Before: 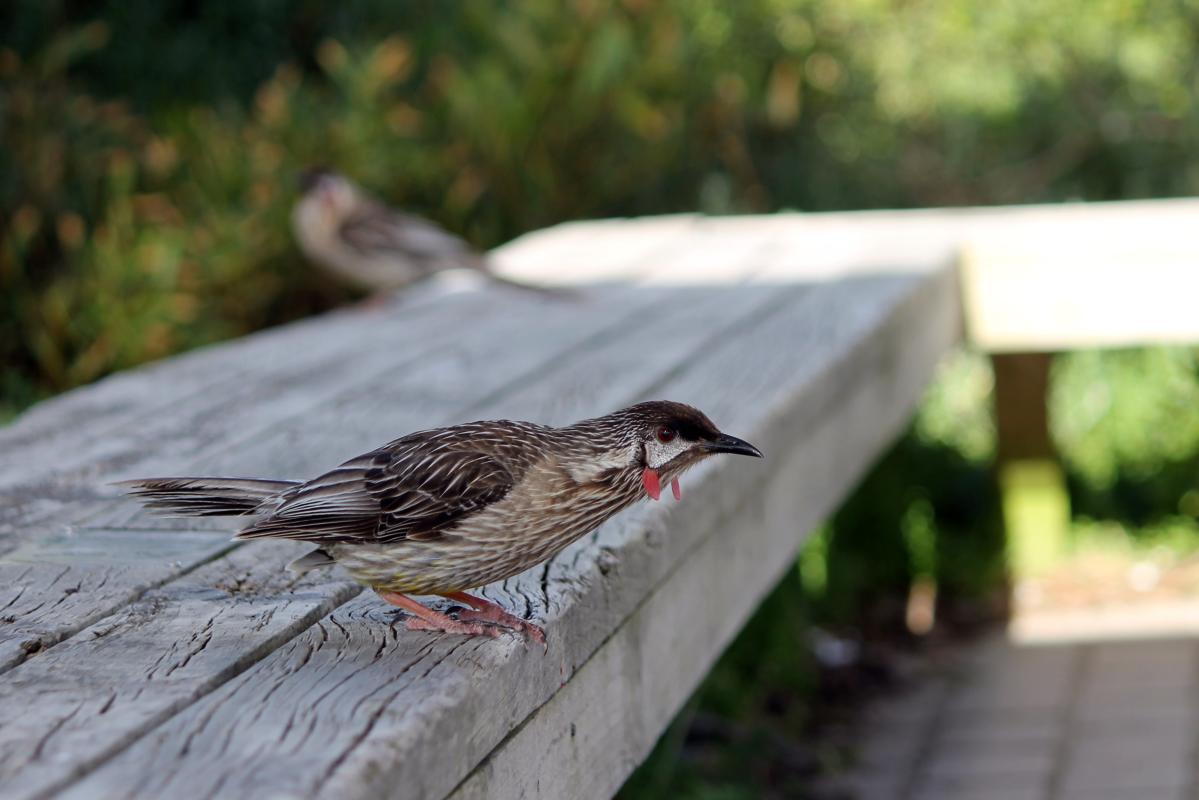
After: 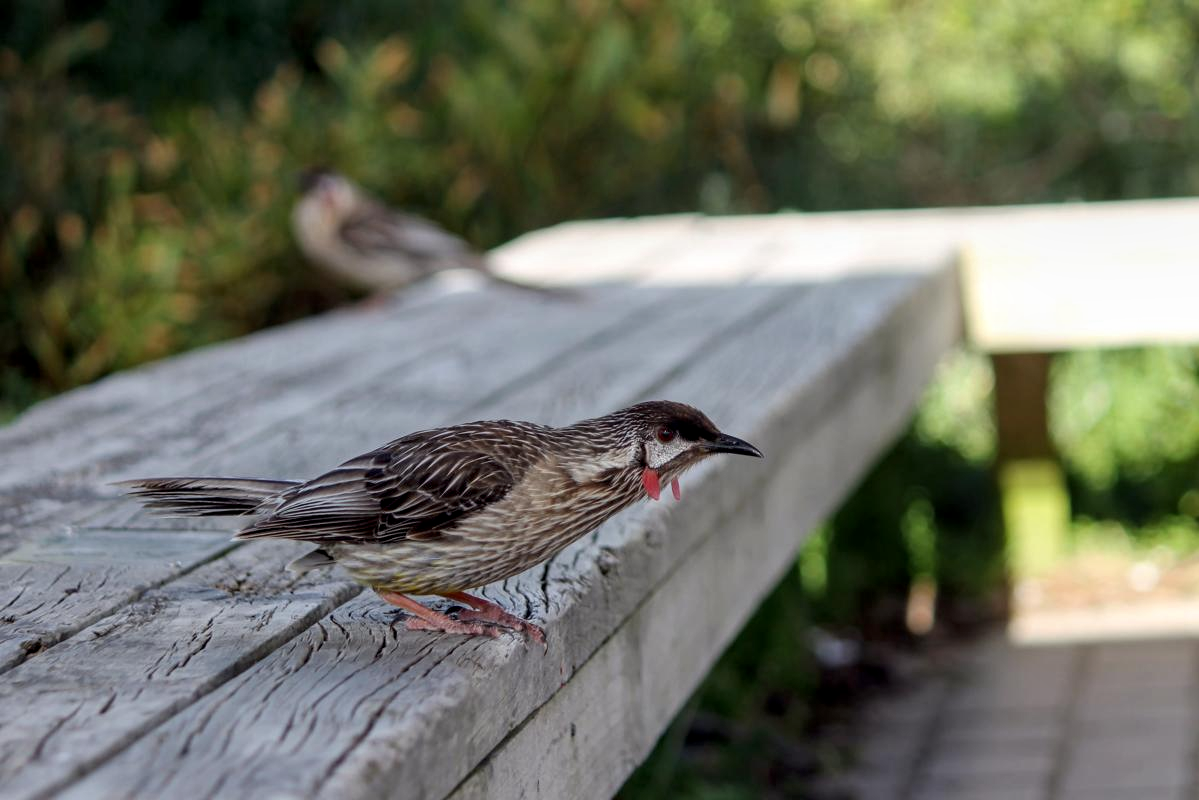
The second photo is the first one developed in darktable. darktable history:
local contrast: on, module defaults
exposure: exposure -0.049 EV, compensate highlight preservation false
